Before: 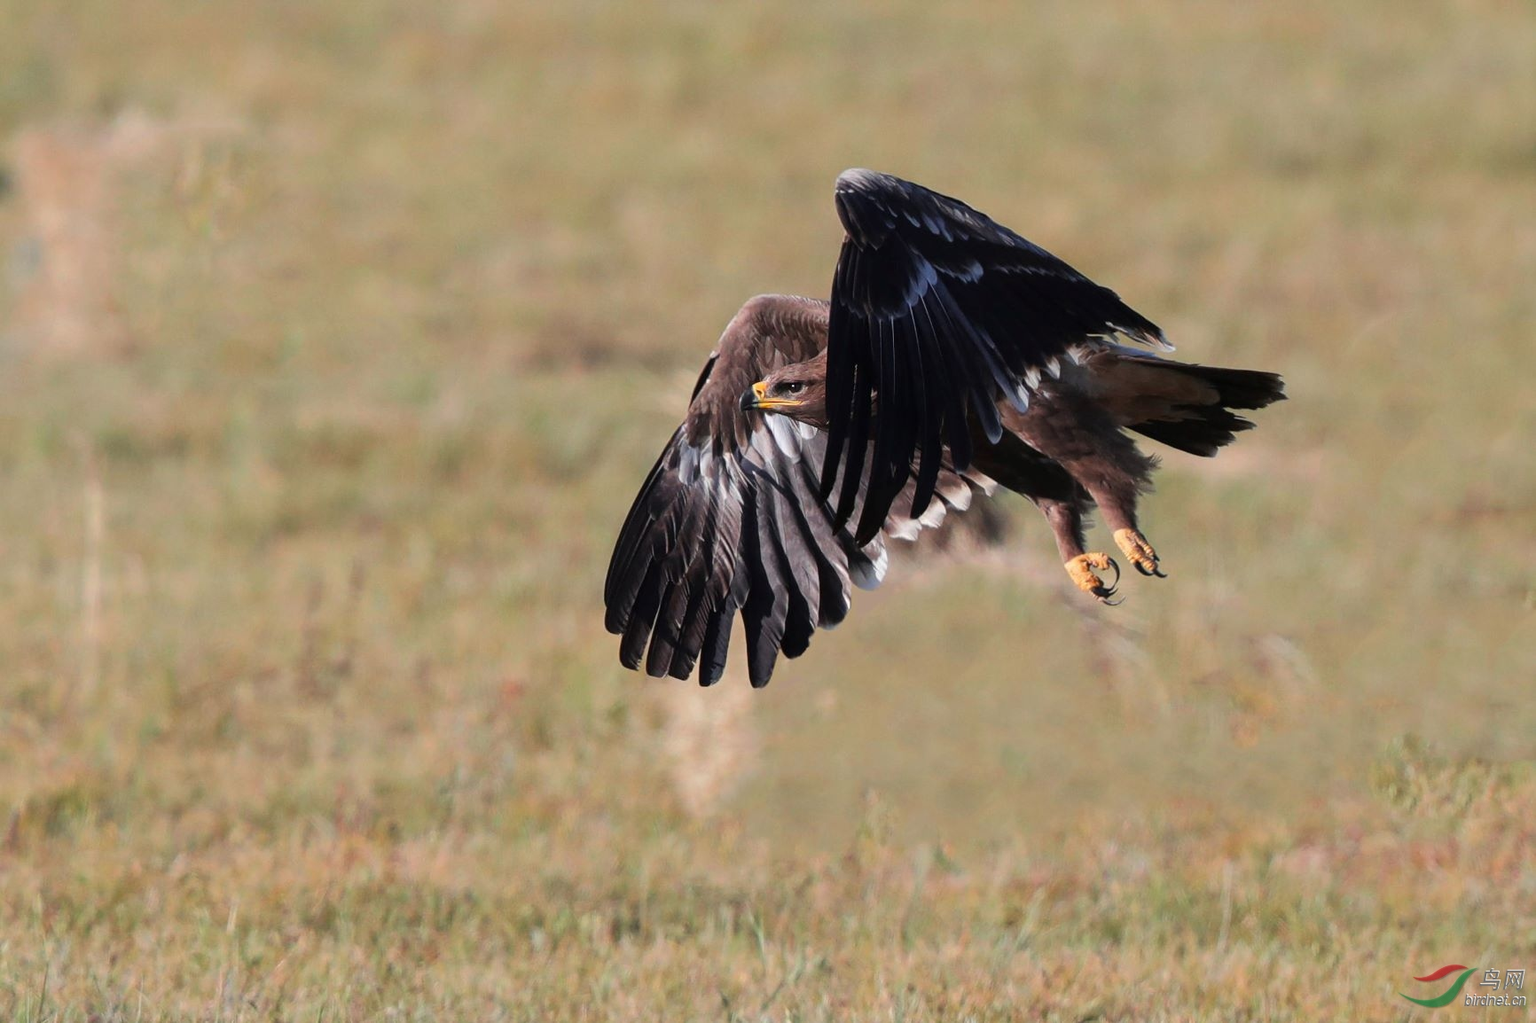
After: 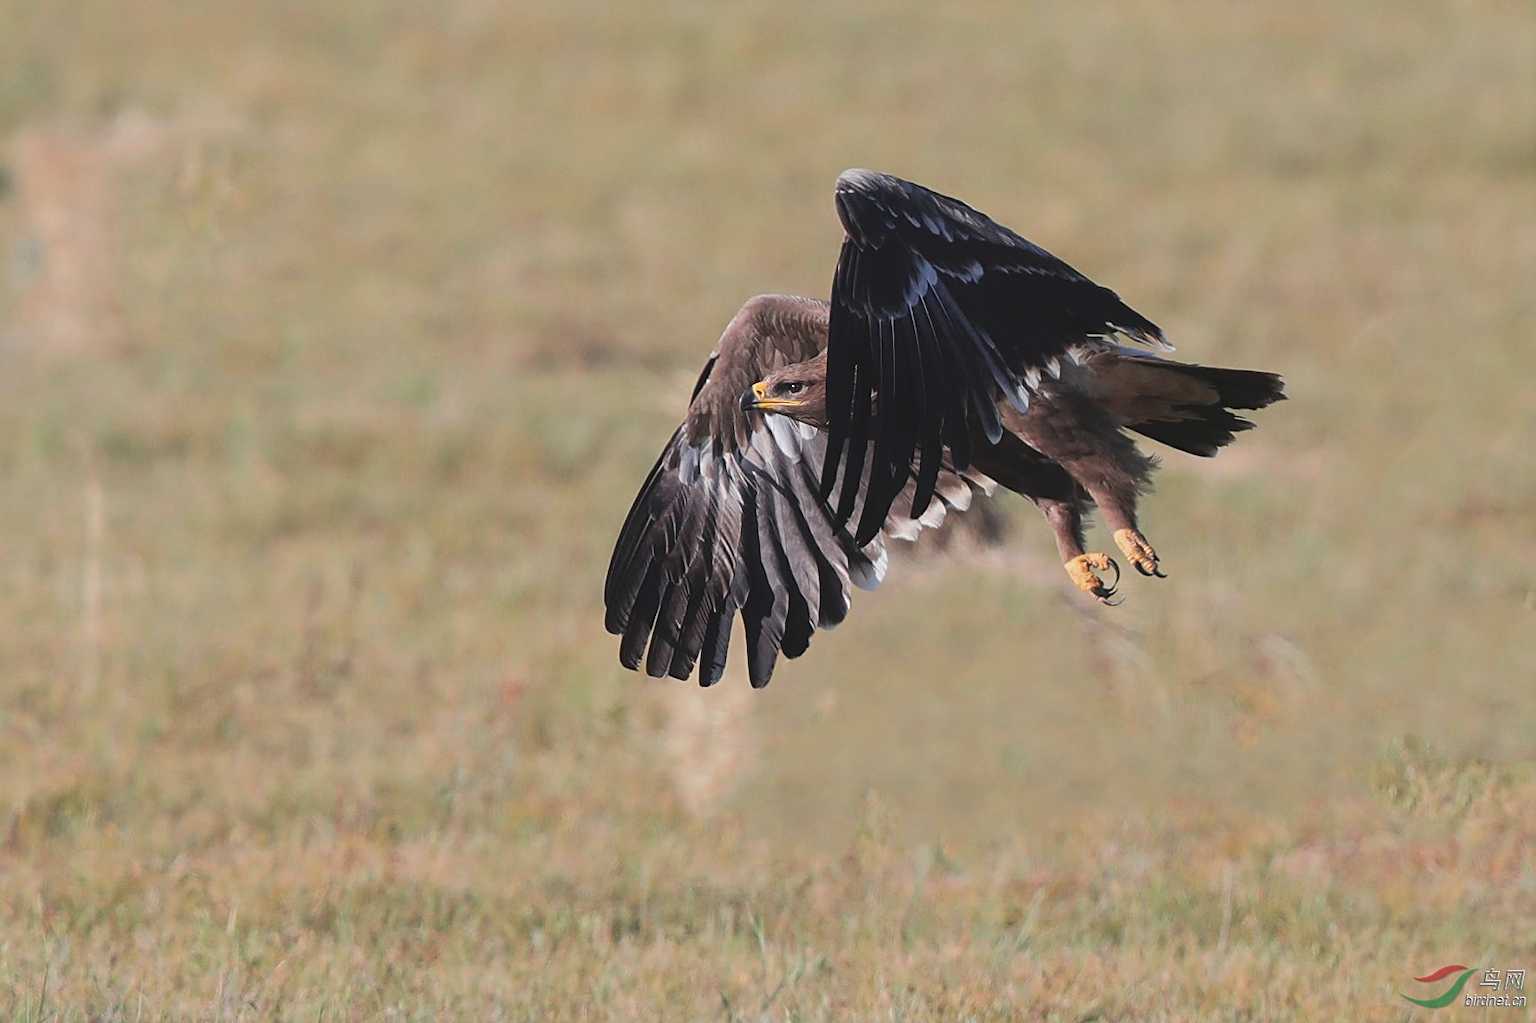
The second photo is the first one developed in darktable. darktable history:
sharpen: on, module defaults
contrast brightness saturation: contrast -0.131, brightness 0.051, saturation -0.134
